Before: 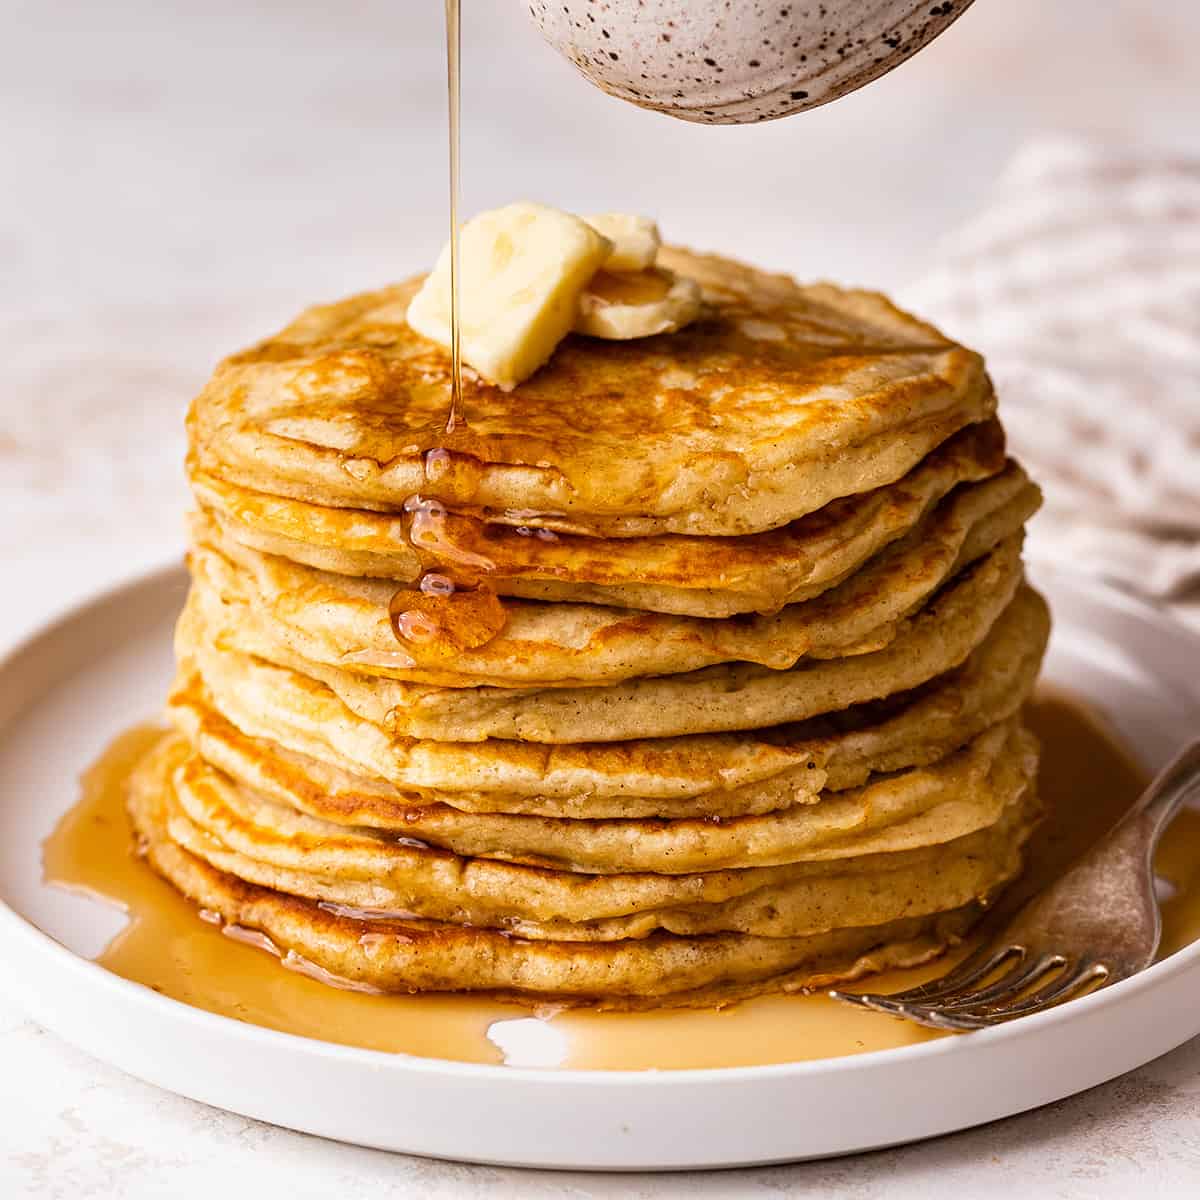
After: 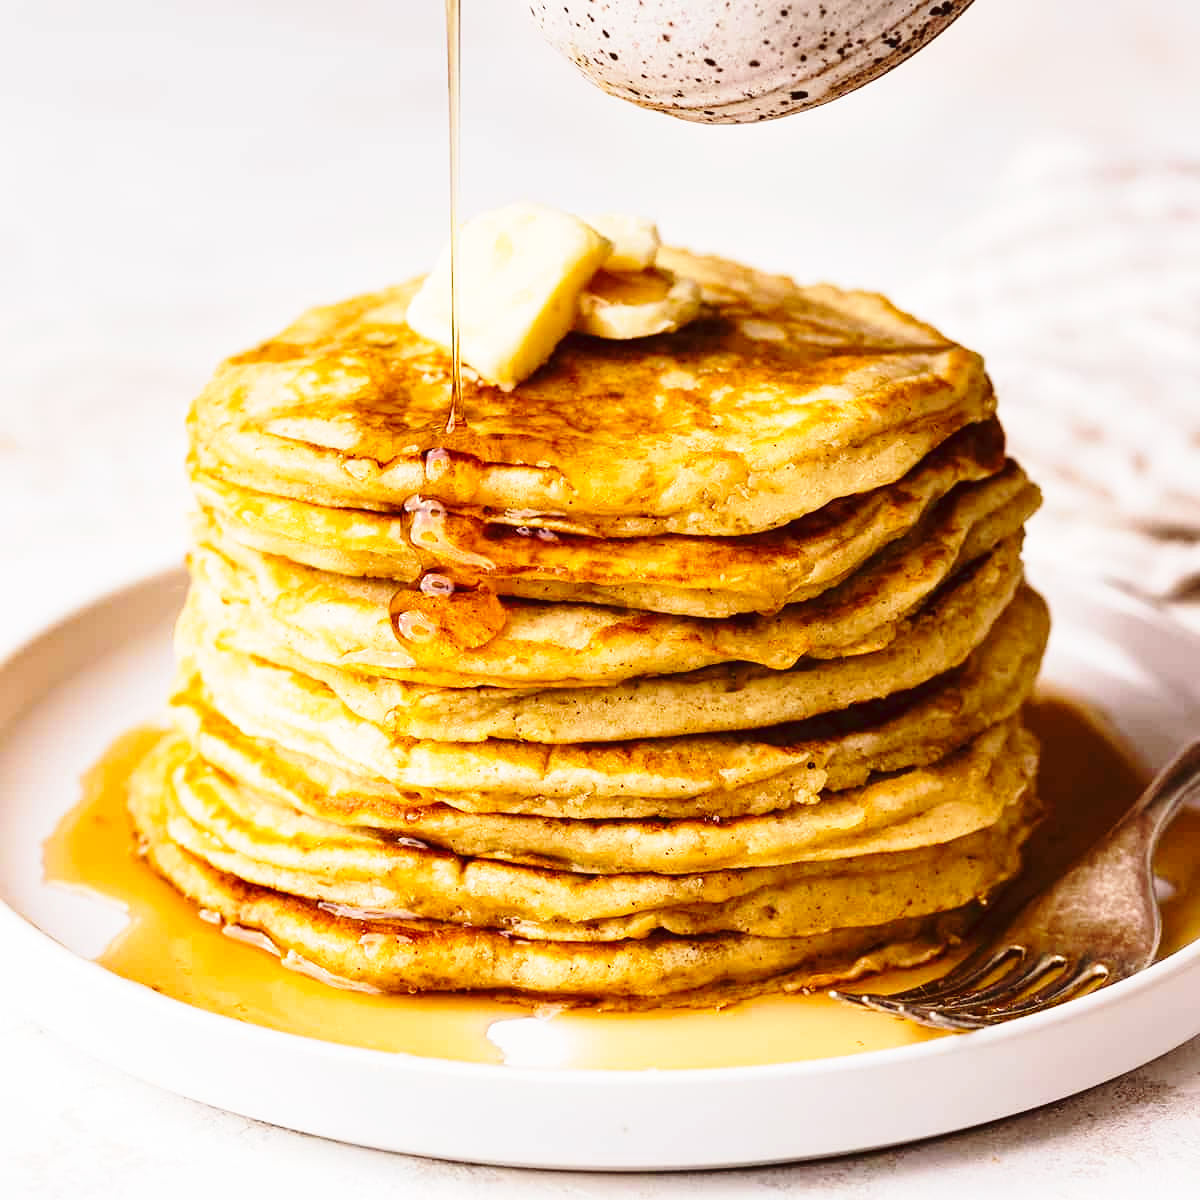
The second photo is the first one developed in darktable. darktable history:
base curve: curves: ch0 [(0, 0) (0.028, 0.03) (0.121, 0.232) (0.46, 0.748) (0.859, 0.968) (1, 1)], preserve colors none
tone curve: curves: ch0 [(0, 0.032) (0.181, 0.152) (0.751, 0.762) (1, 1)], color space Lab, linked channels, preserve colors none
